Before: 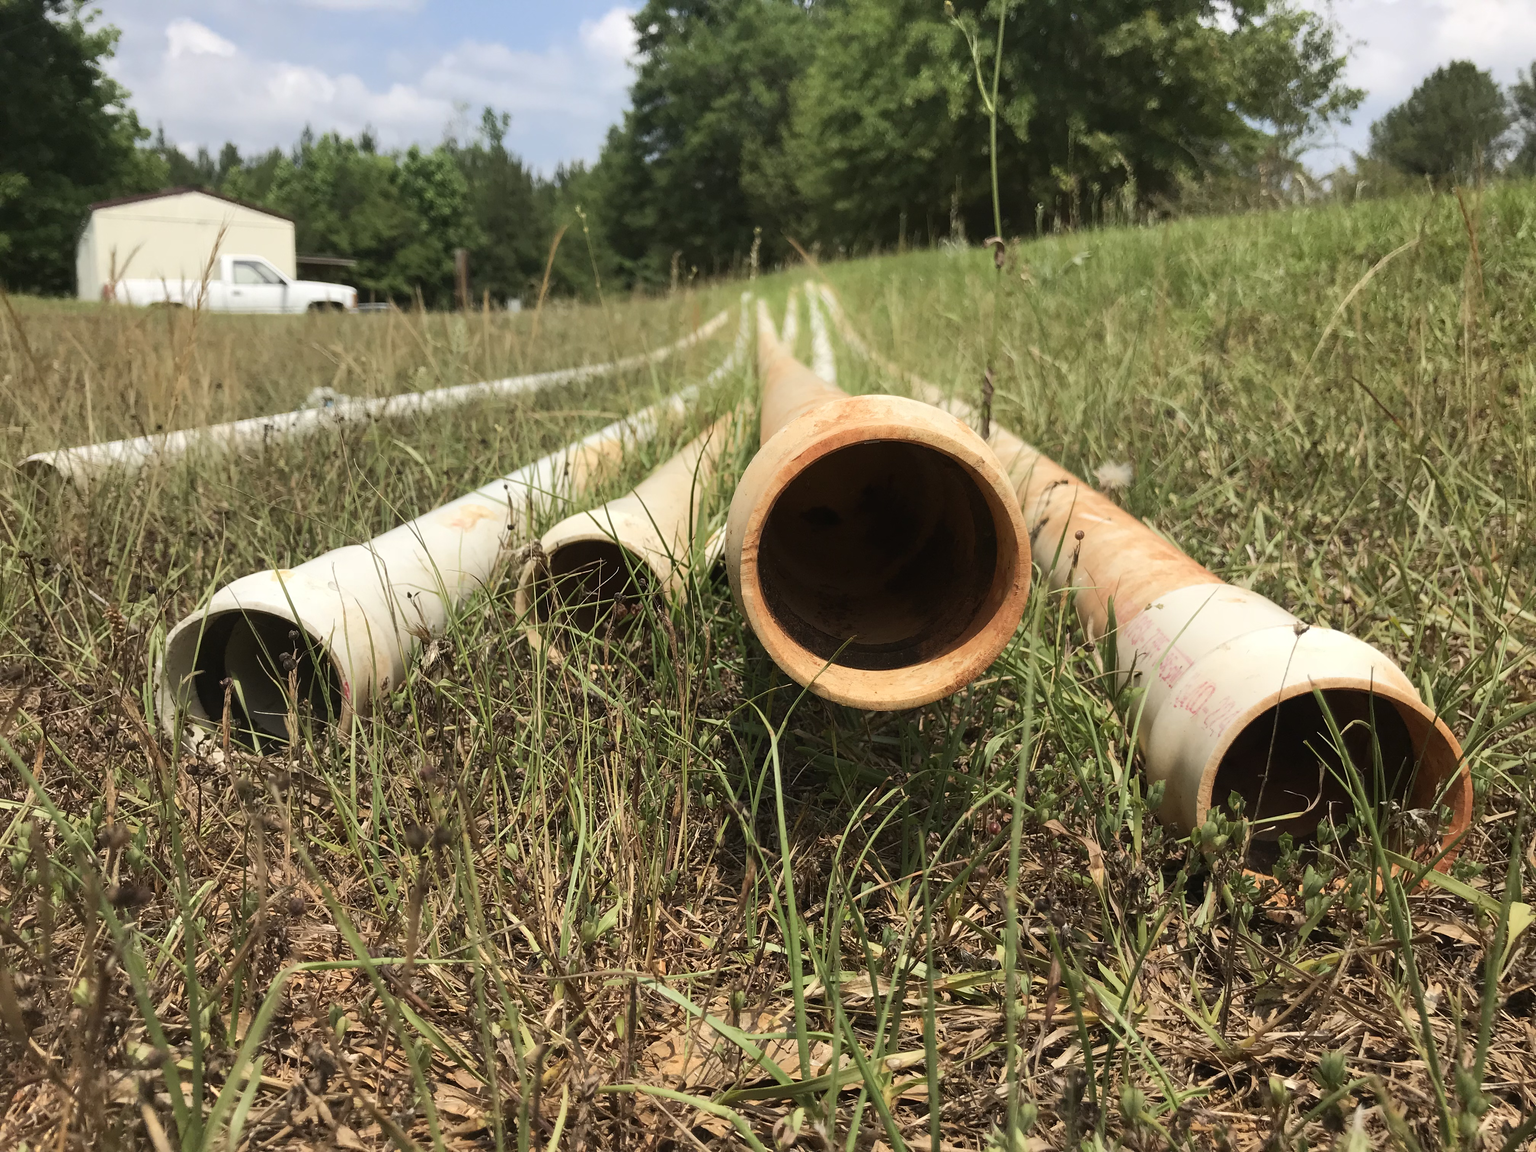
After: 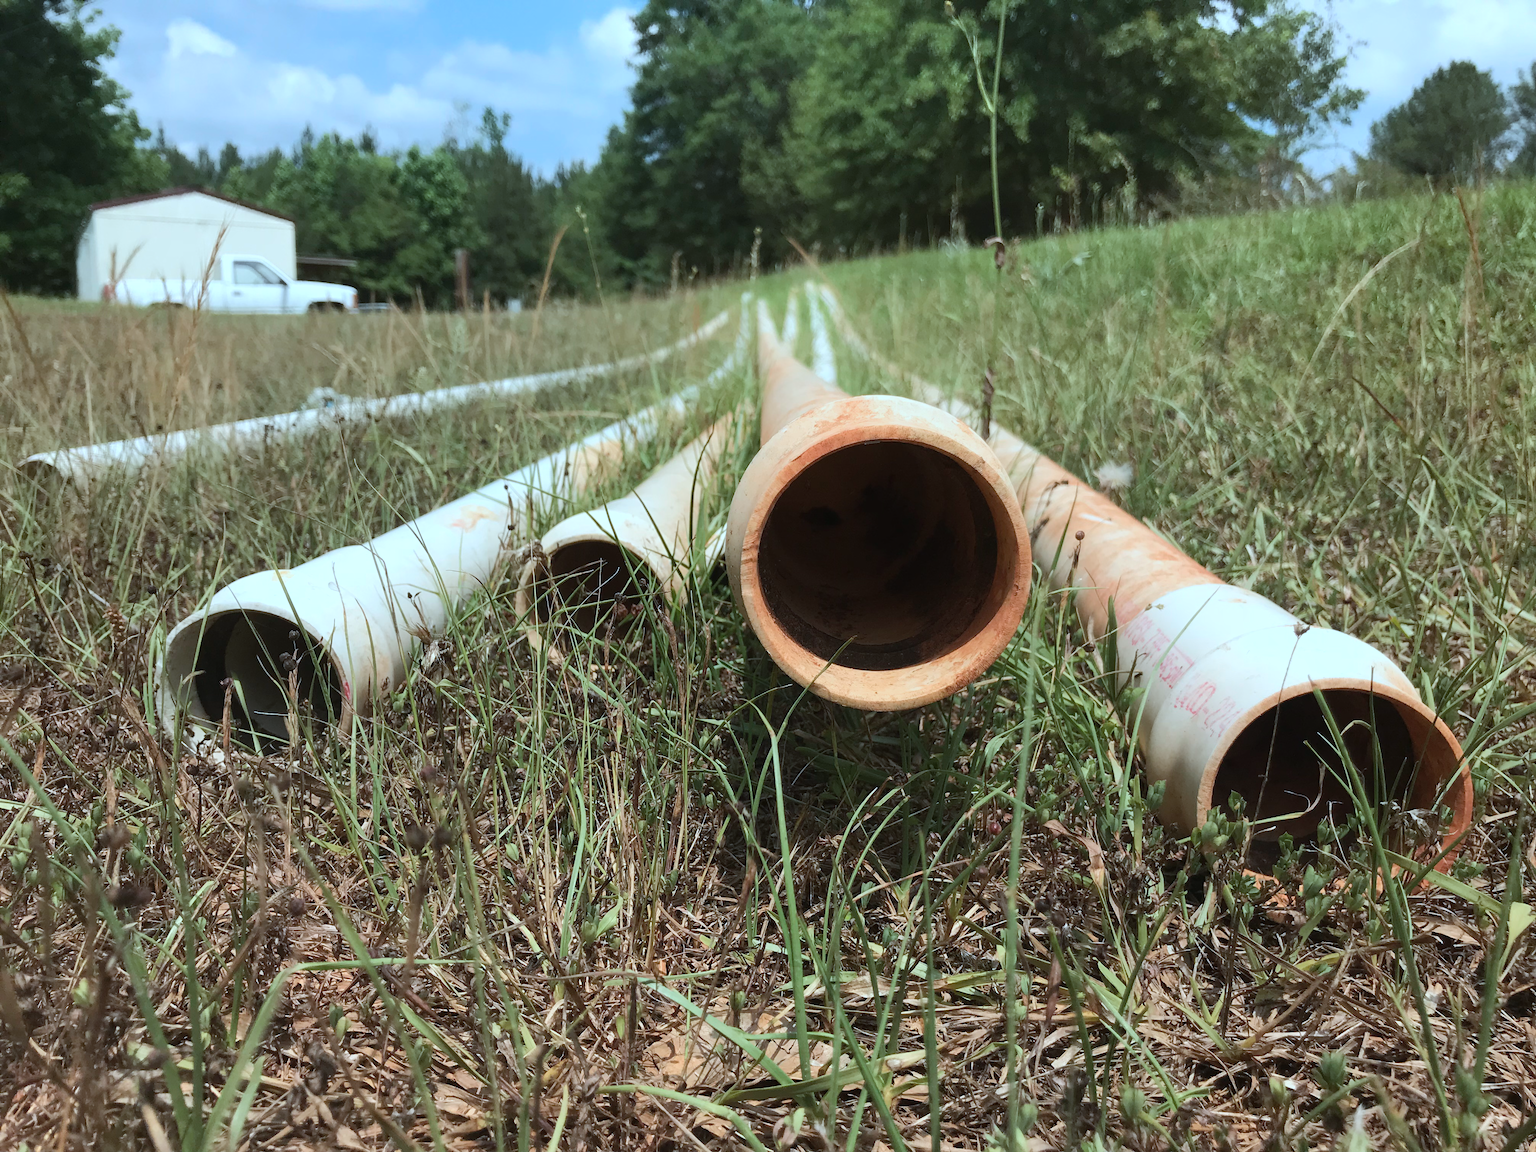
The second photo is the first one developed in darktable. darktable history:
color correction: highlights a* -9.39, highlights b* -22.81
